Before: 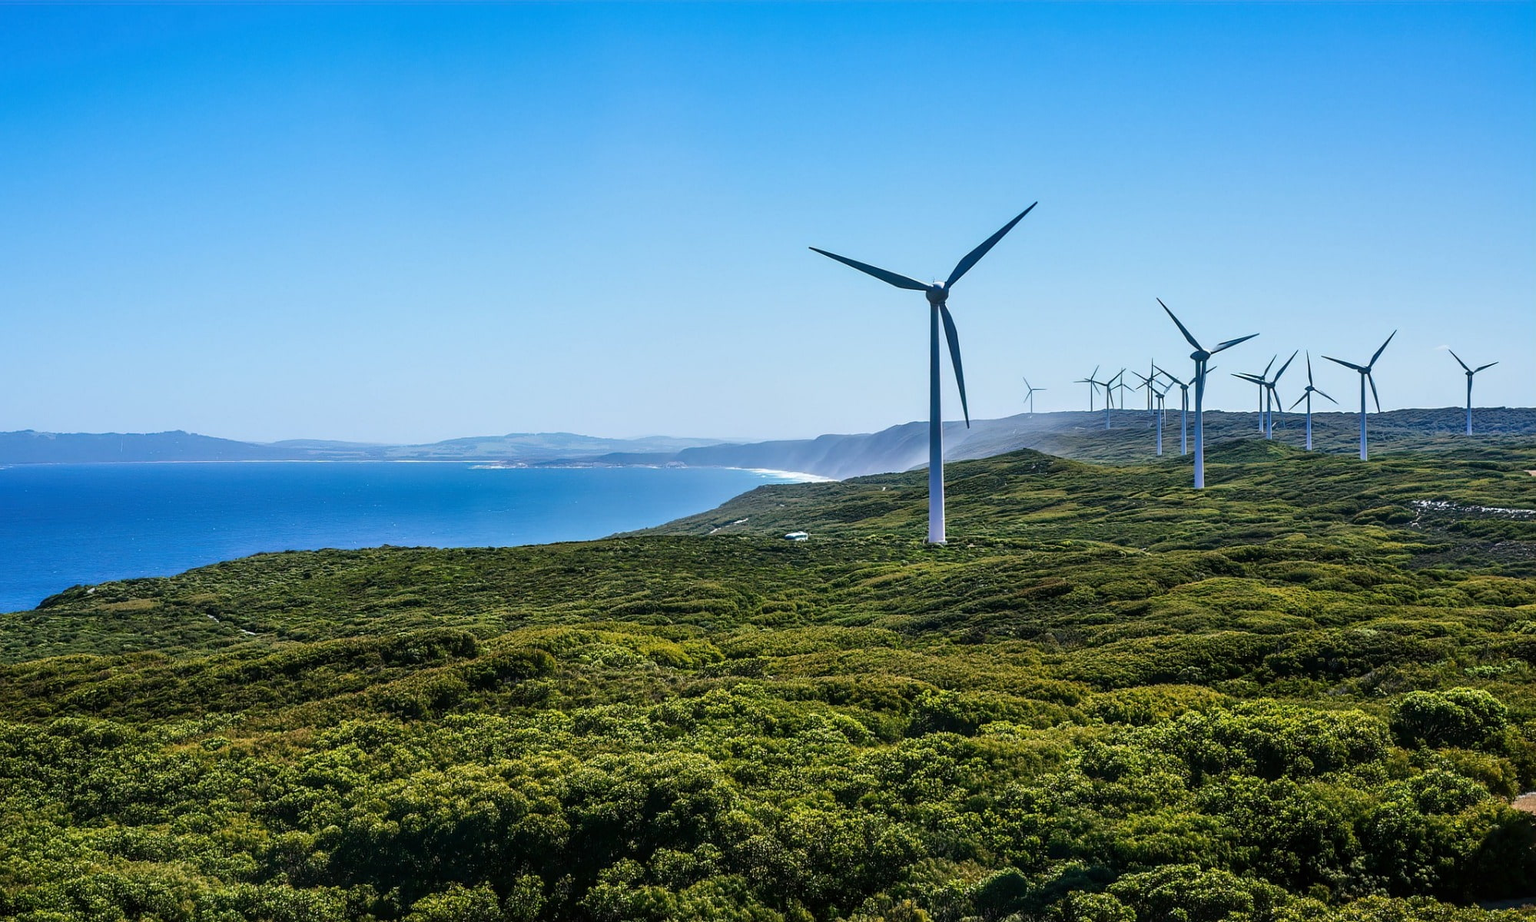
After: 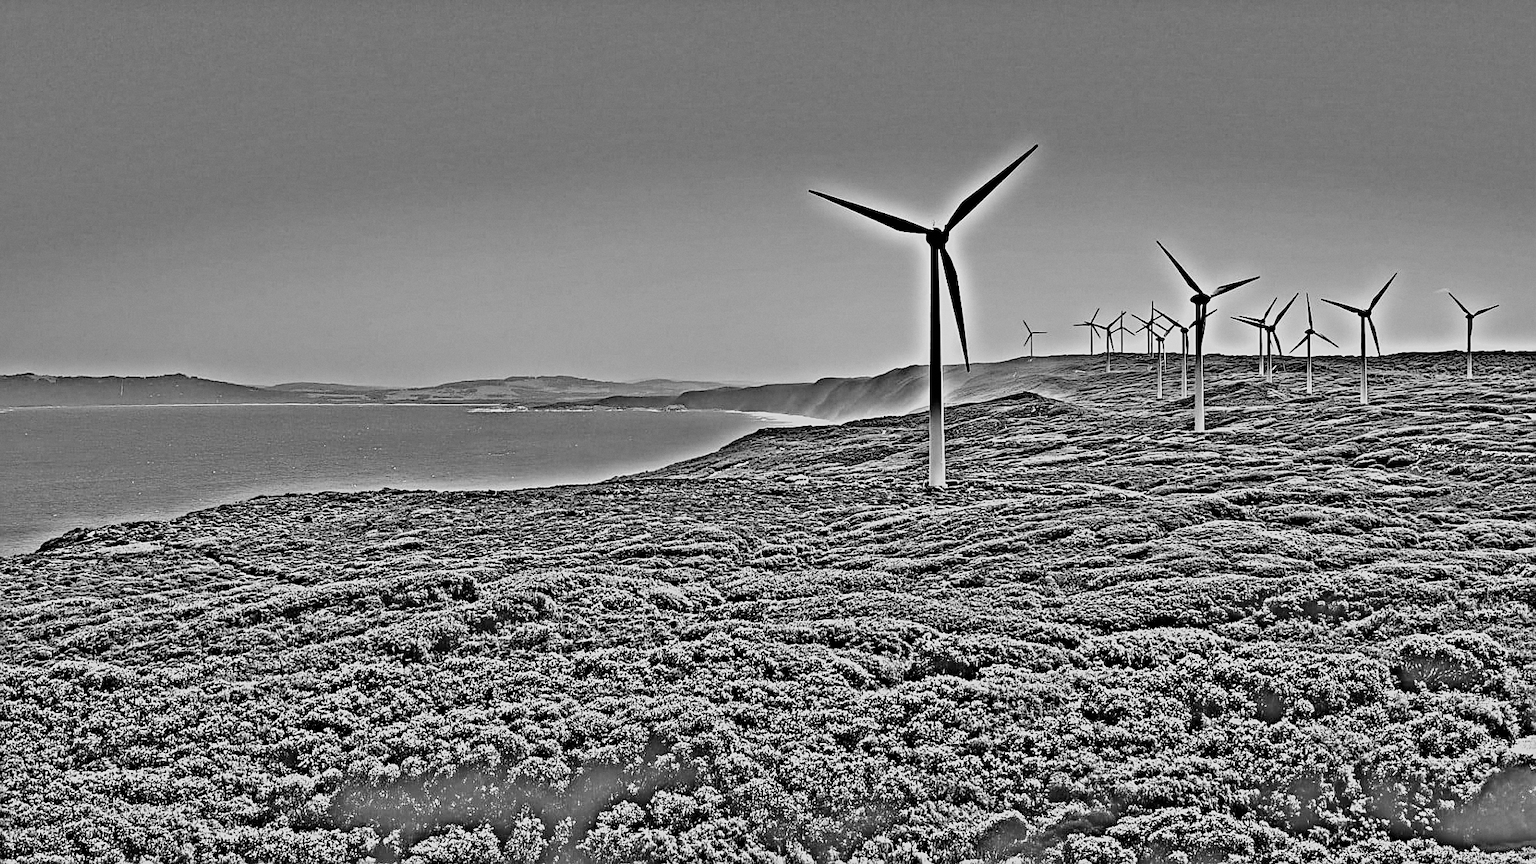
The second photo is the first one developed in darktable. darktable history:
exposure: black level correction 0, exposure 1 EV, compensate exposure bias true, compensate highlight preservation false
filmic rgb: black relative exposure -7.65 EV, white relative exposure 4.56 EV, hardness 3.61
highpass: sharpness 49.79%, contrast boost 49.79%
sharpen: on, module defaults
crop and rotate: top 6.25%
color calibration: output R [1.003, 0.027, -0.041, 0], output G [-0.018, 1.043, -0.038, 0], output B [0.071, -0.086, 1.017, 0], illuminant as shot in camera, x 0.359, y 0.362, temperature 4570.54 K
grain: coarseness 0.09 ISO, strength 10%
